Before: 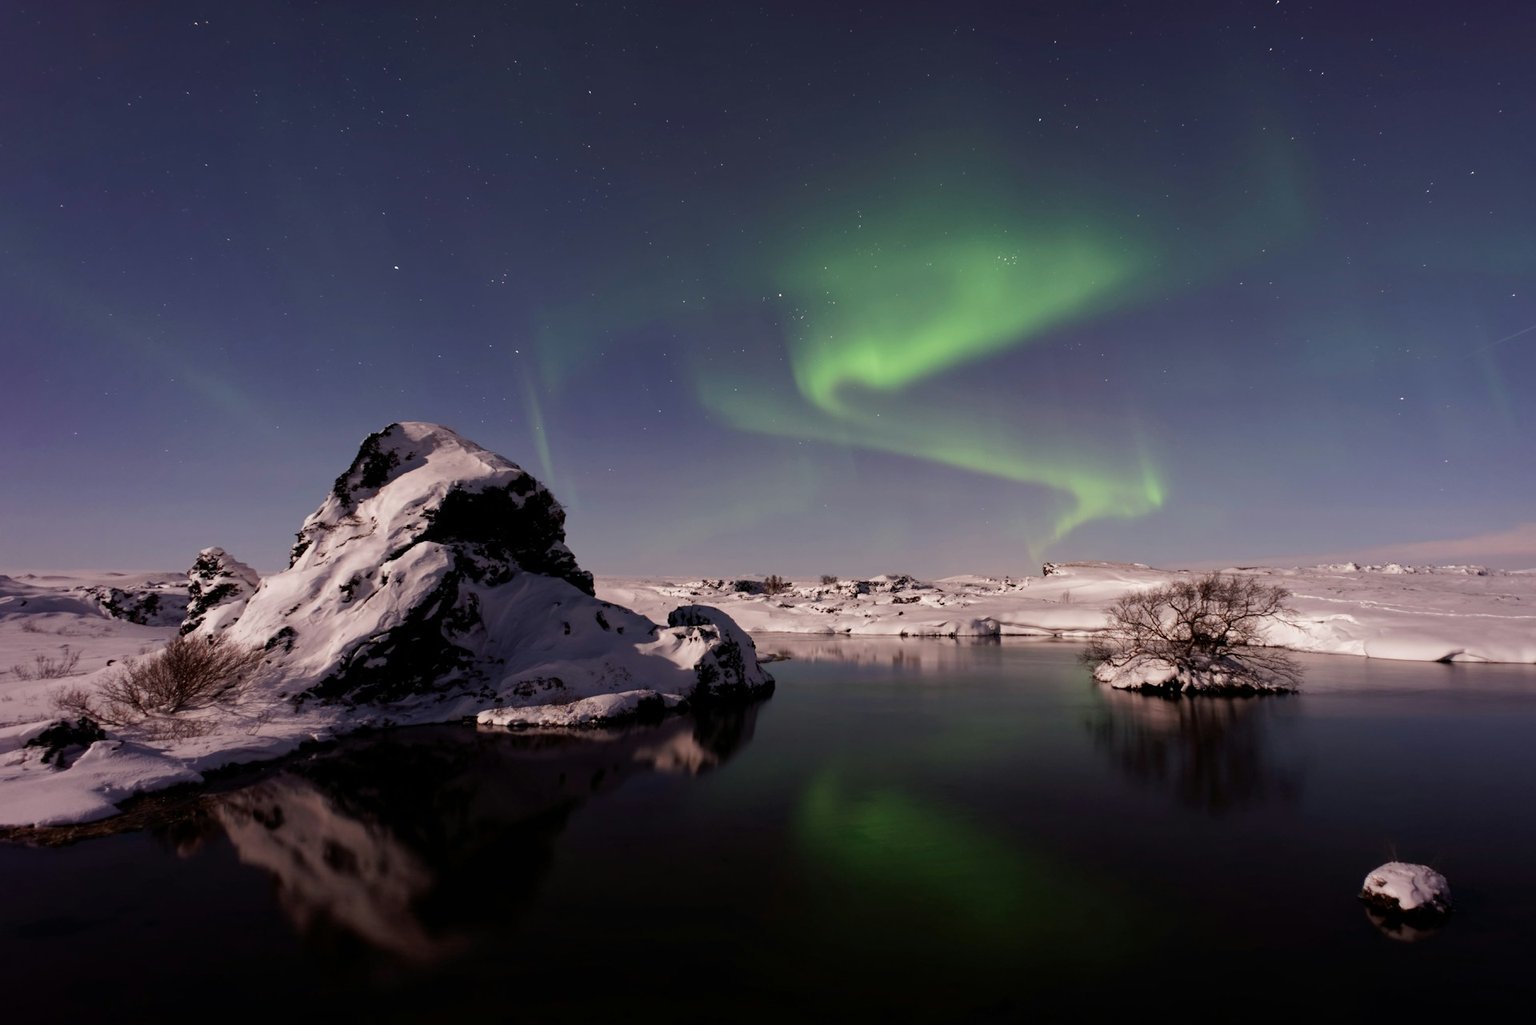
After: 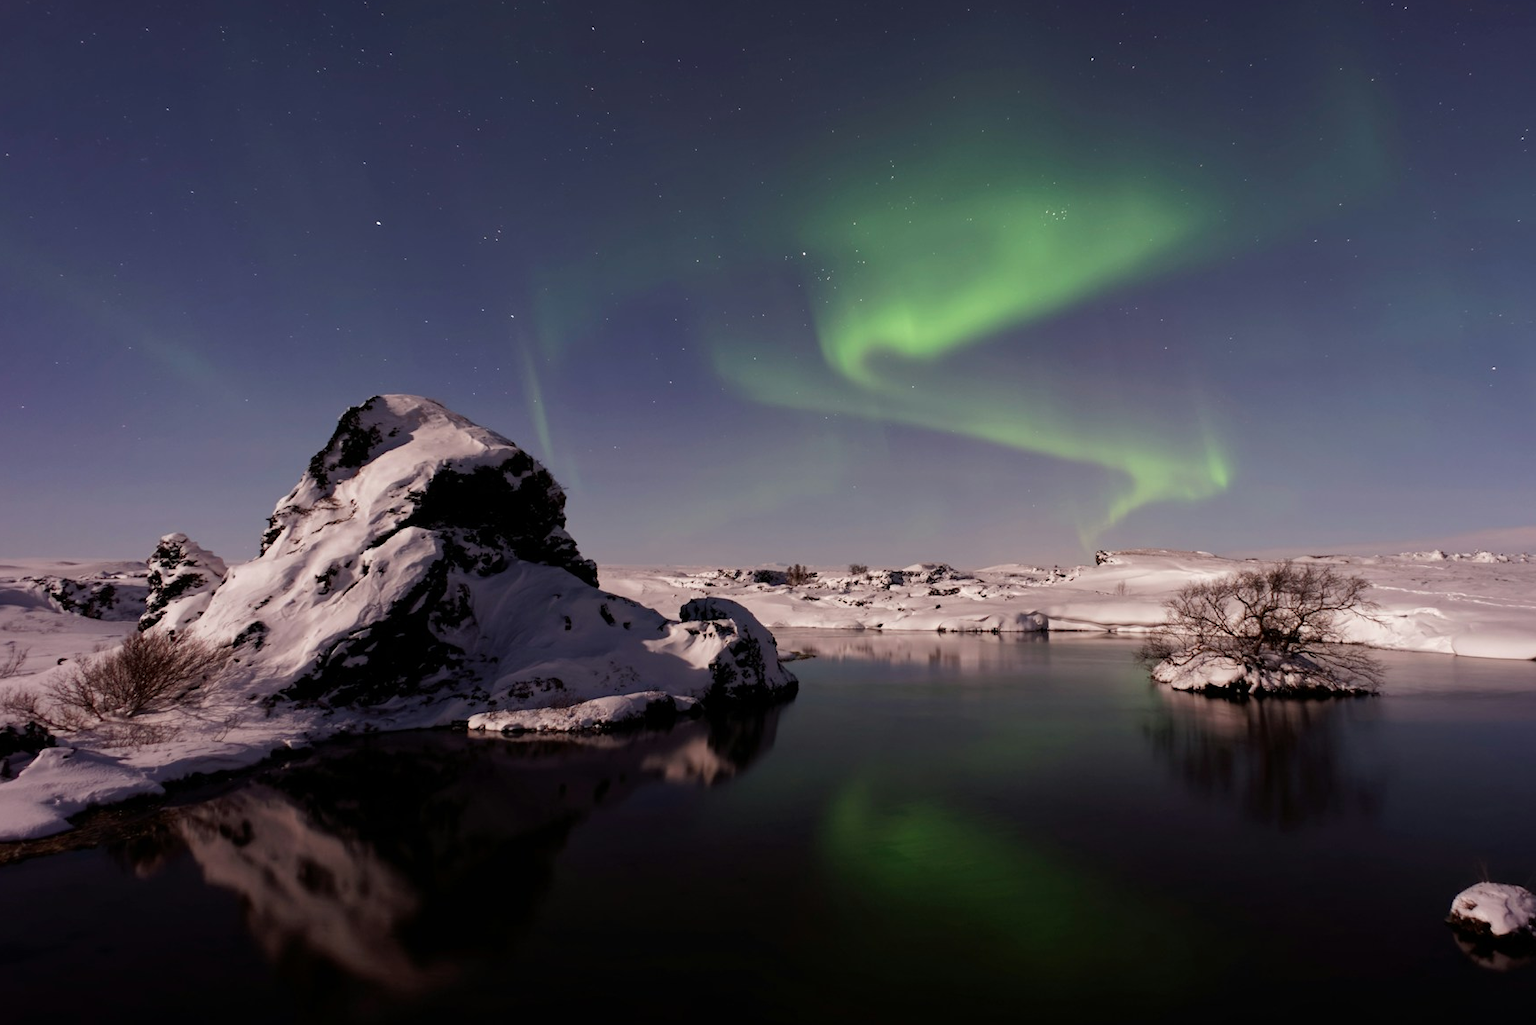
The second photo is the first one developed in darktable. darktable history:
crop: left 3.602%, top 6.508%, right 6.234%, bottom 3.214%
